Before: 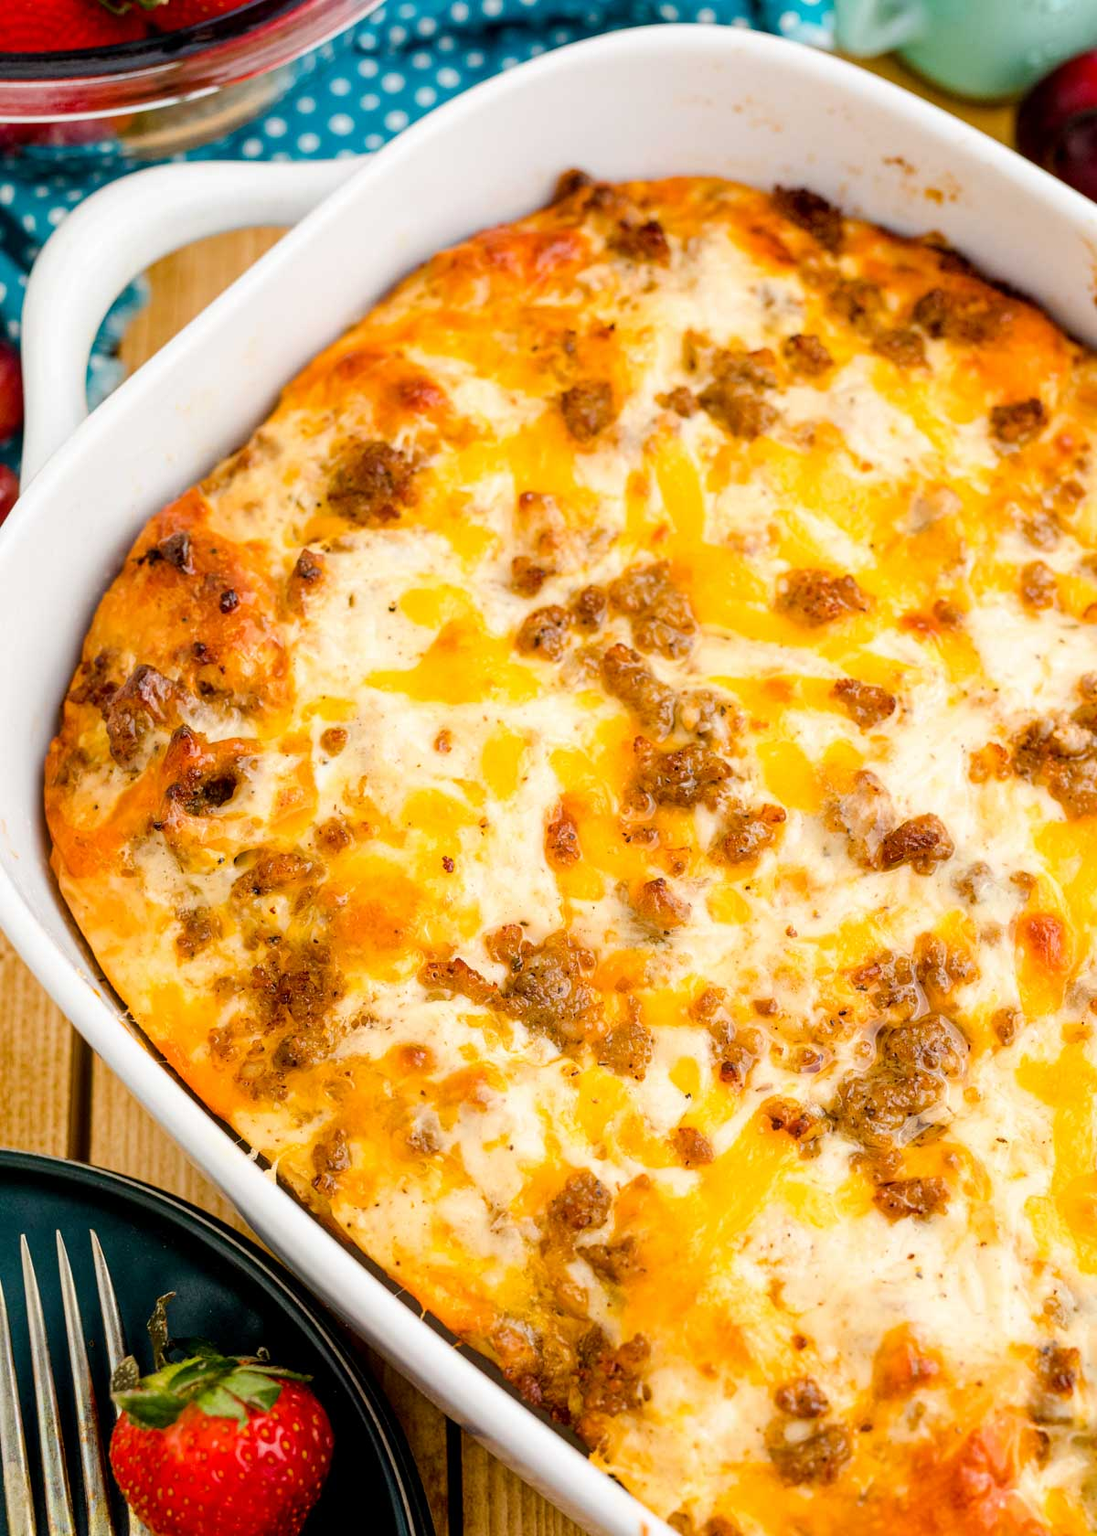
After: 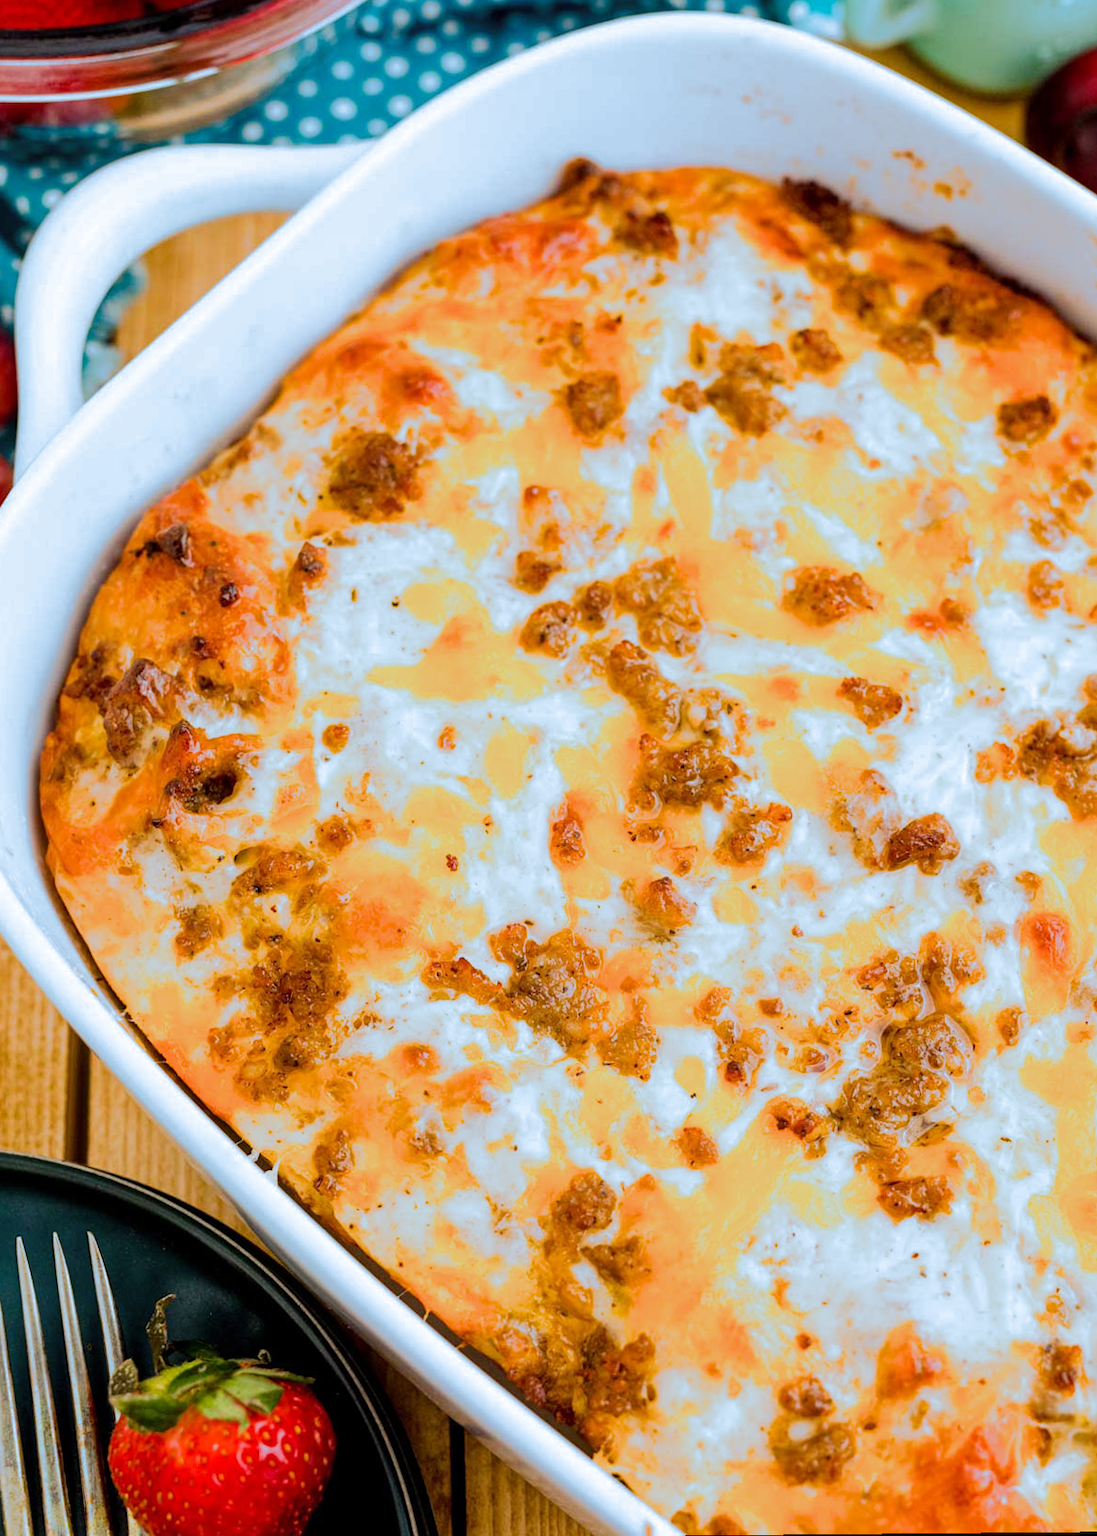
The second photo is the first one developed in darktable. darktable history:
split-toning: shadows › hue 351.18°, shadows › saturation 0.86, highlights › hue 218.82°, highlights › saturation 0.73, balance -19.167
rotate and perspective: rotation 0.174°, lens shift (vertical) 0.013, lens shift (horizontal) 0.019, shear 0.001, automatic cropping original format, crop left 0.007, crop right 0.991, crop top 0.016, crop bottom 0.997
